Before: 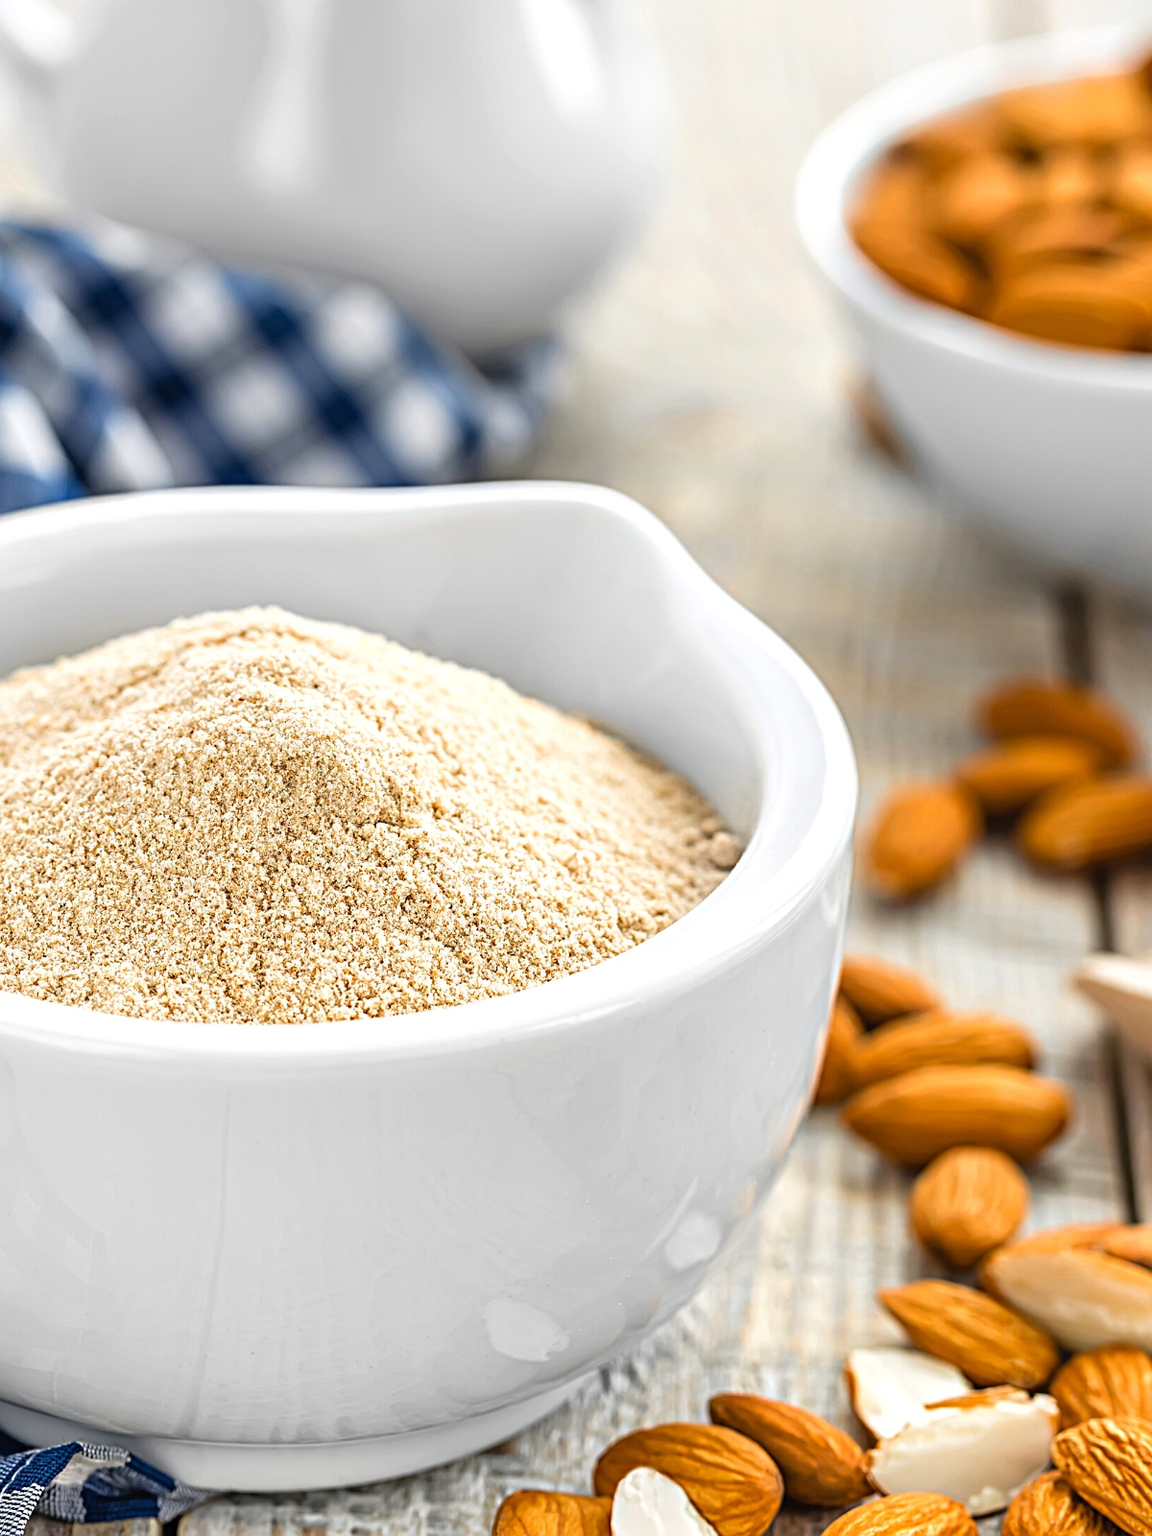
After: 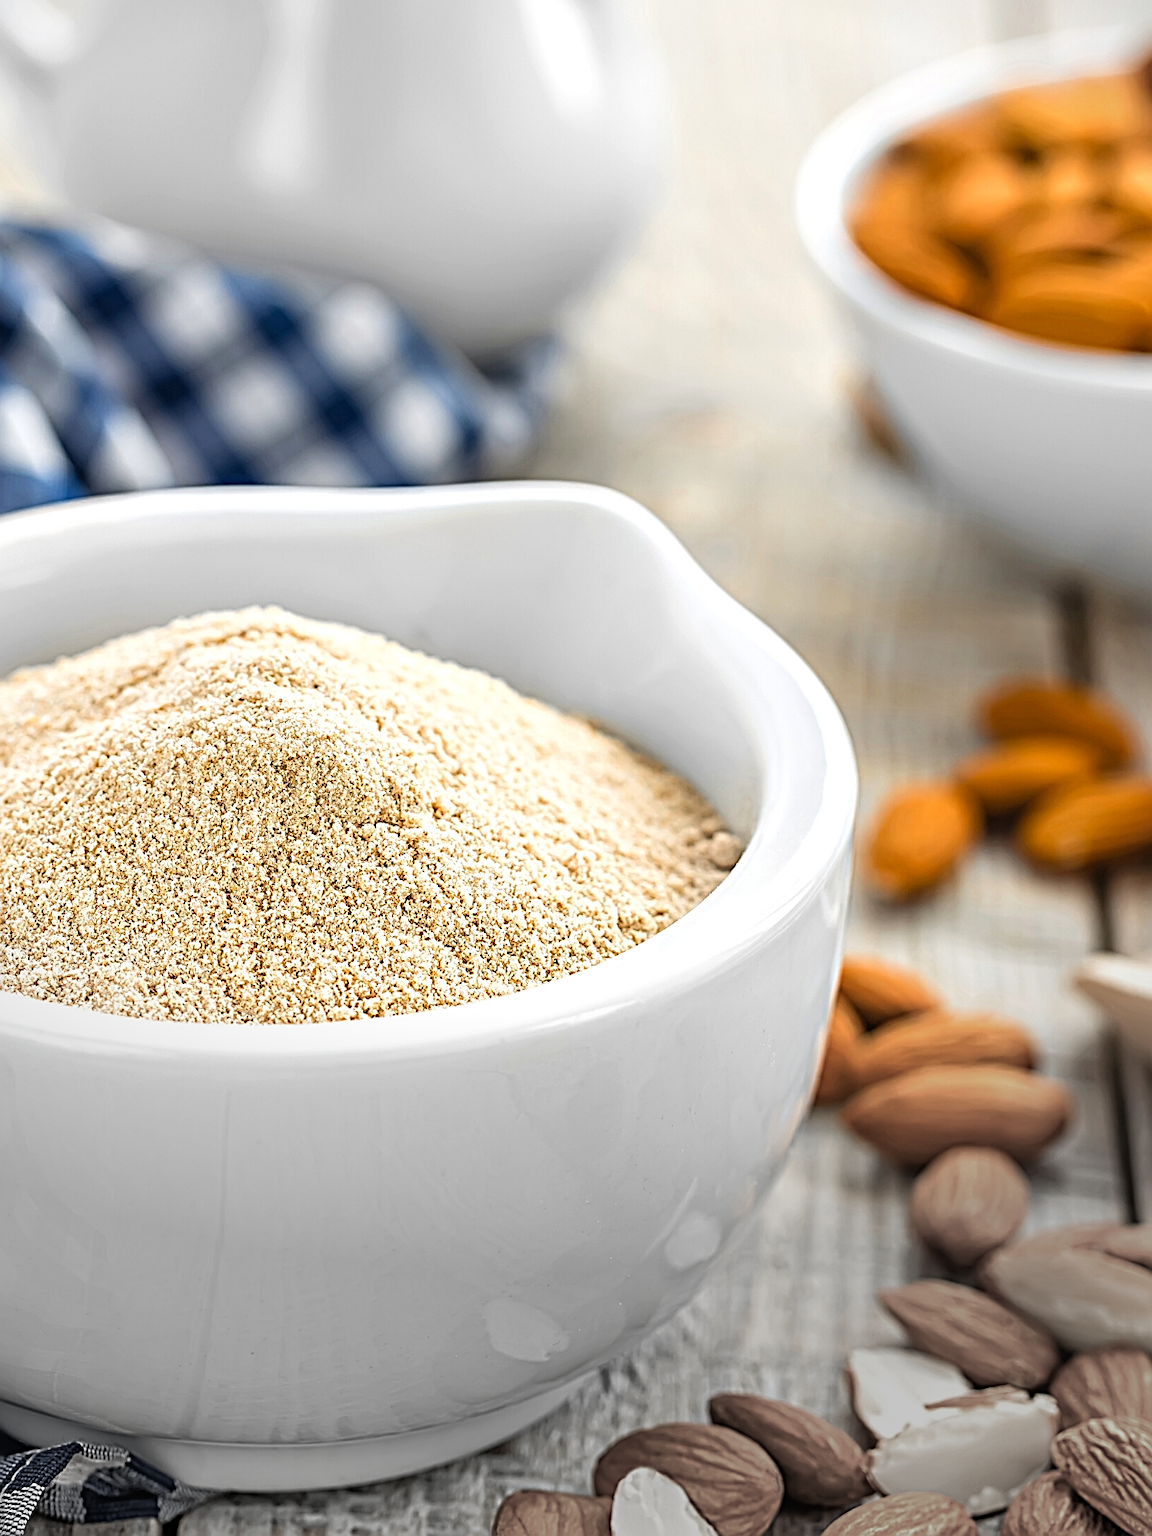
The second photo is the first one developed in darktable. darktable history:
sharpen: on, module defaults
vignetting: fall-off start 99.31%, brightness -0.443, saturation -0.687, center (-0.055, -0.352), width/height ratio 1.324, unbound false
